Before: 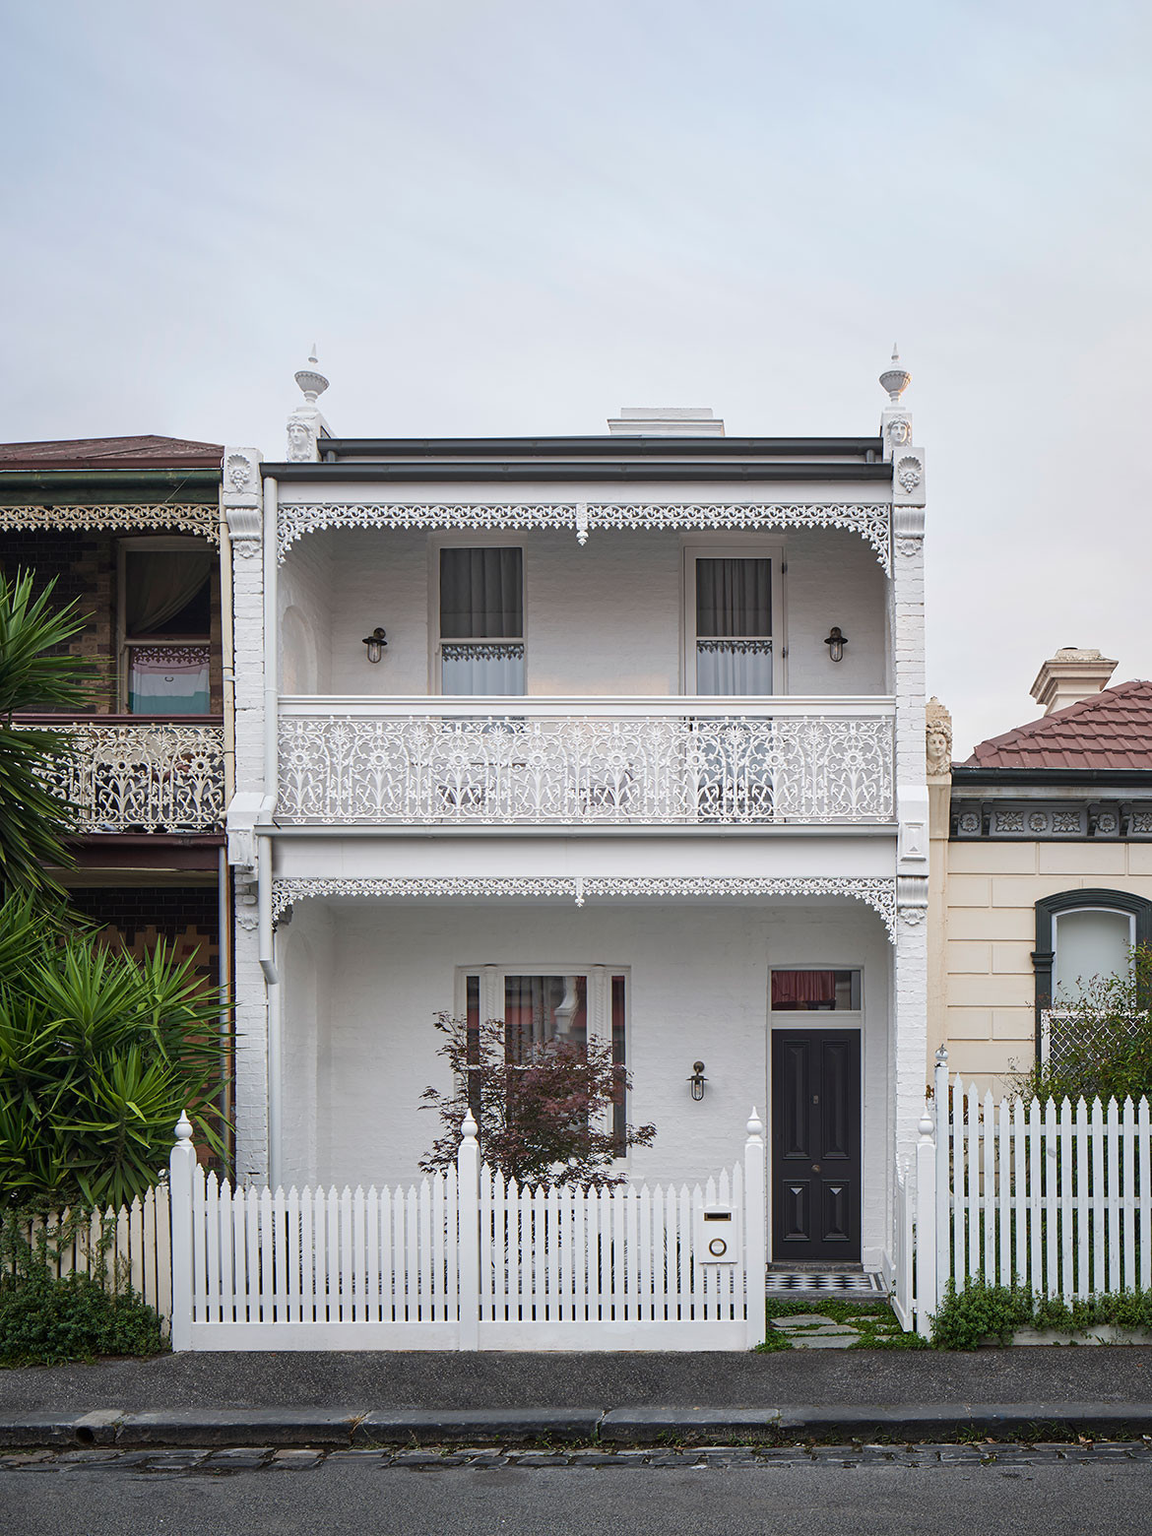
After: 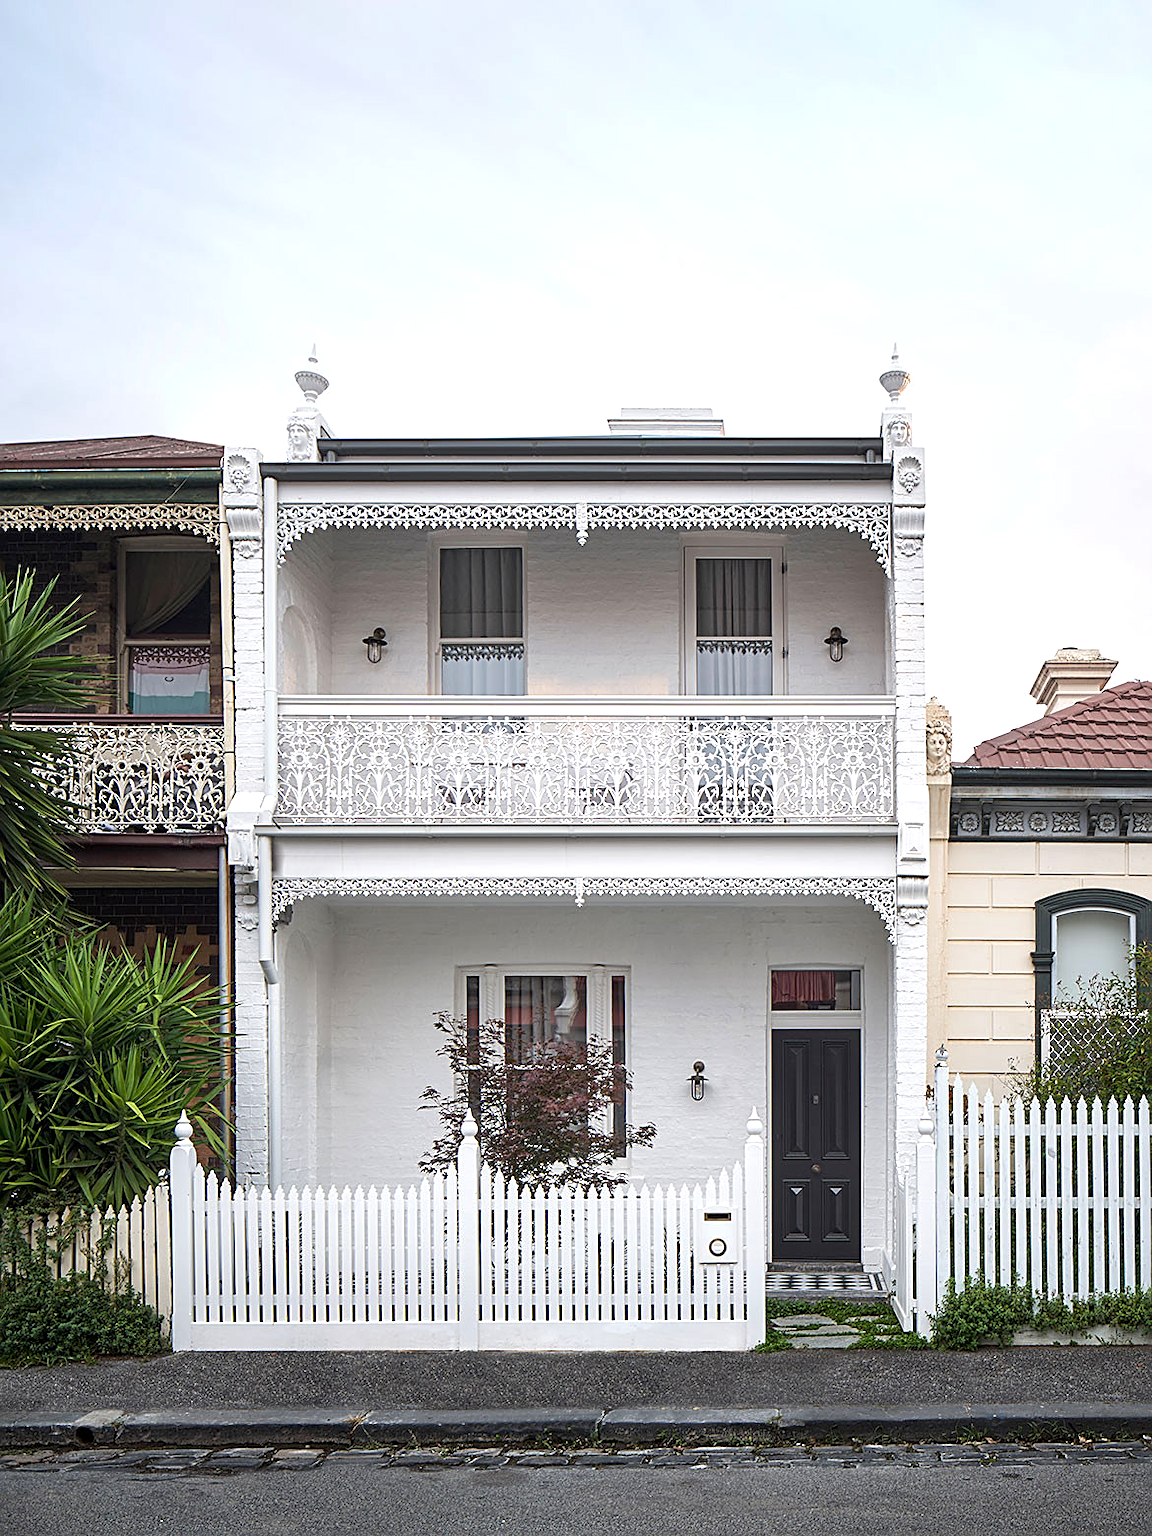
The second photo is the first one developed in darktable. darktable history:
exposure: exposure 0.426 EV, compensate highlight preservation false
local contrast: highlights 100%, shadows 100%, detail 120%, midtone range 0.2
sharpen: on, module defaults
